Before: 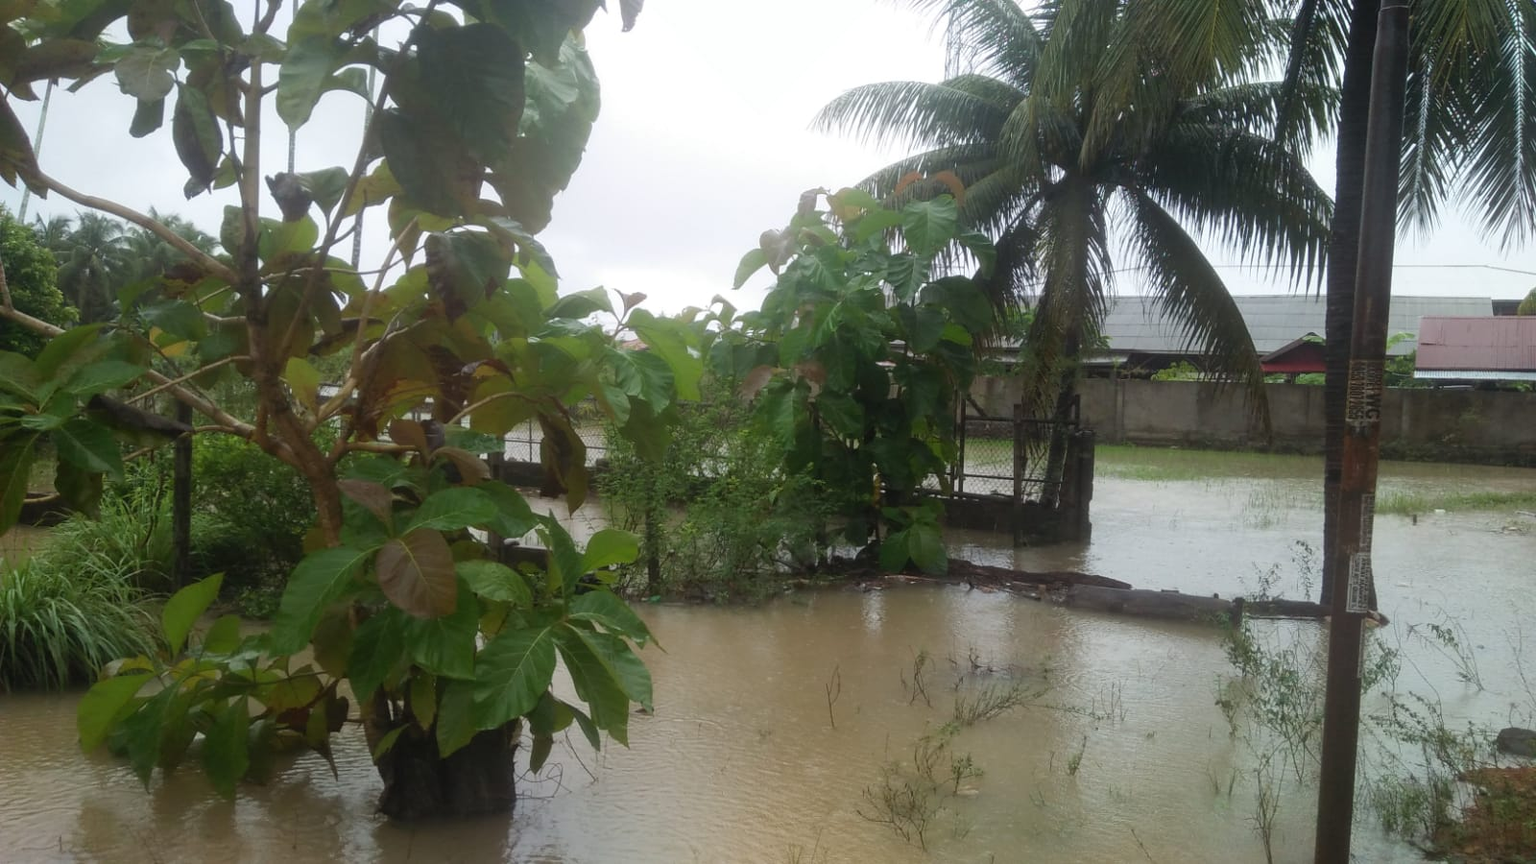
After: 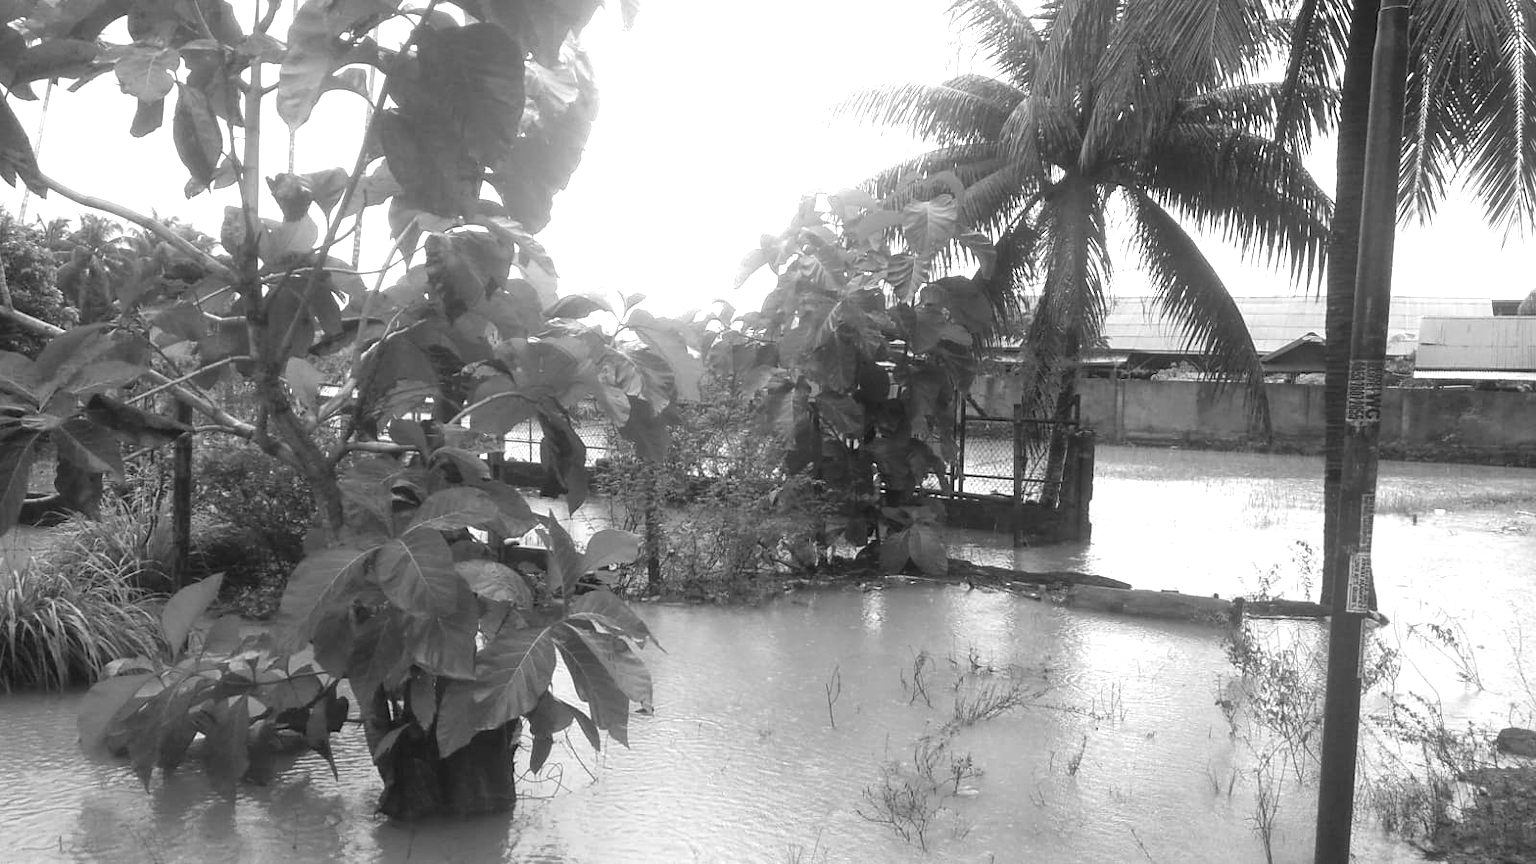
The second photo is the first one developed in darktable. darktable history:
local contrast: highlights 100%, shadows 100%, detail 120%, midtone range 0.2
exposure: black level correction 0, exposure 1.173 EV, compensate exposure bias true, compensate highlight preservation false
monochrome: a 16.06, b 15.48, size 1
sharpen: amount 0.2
